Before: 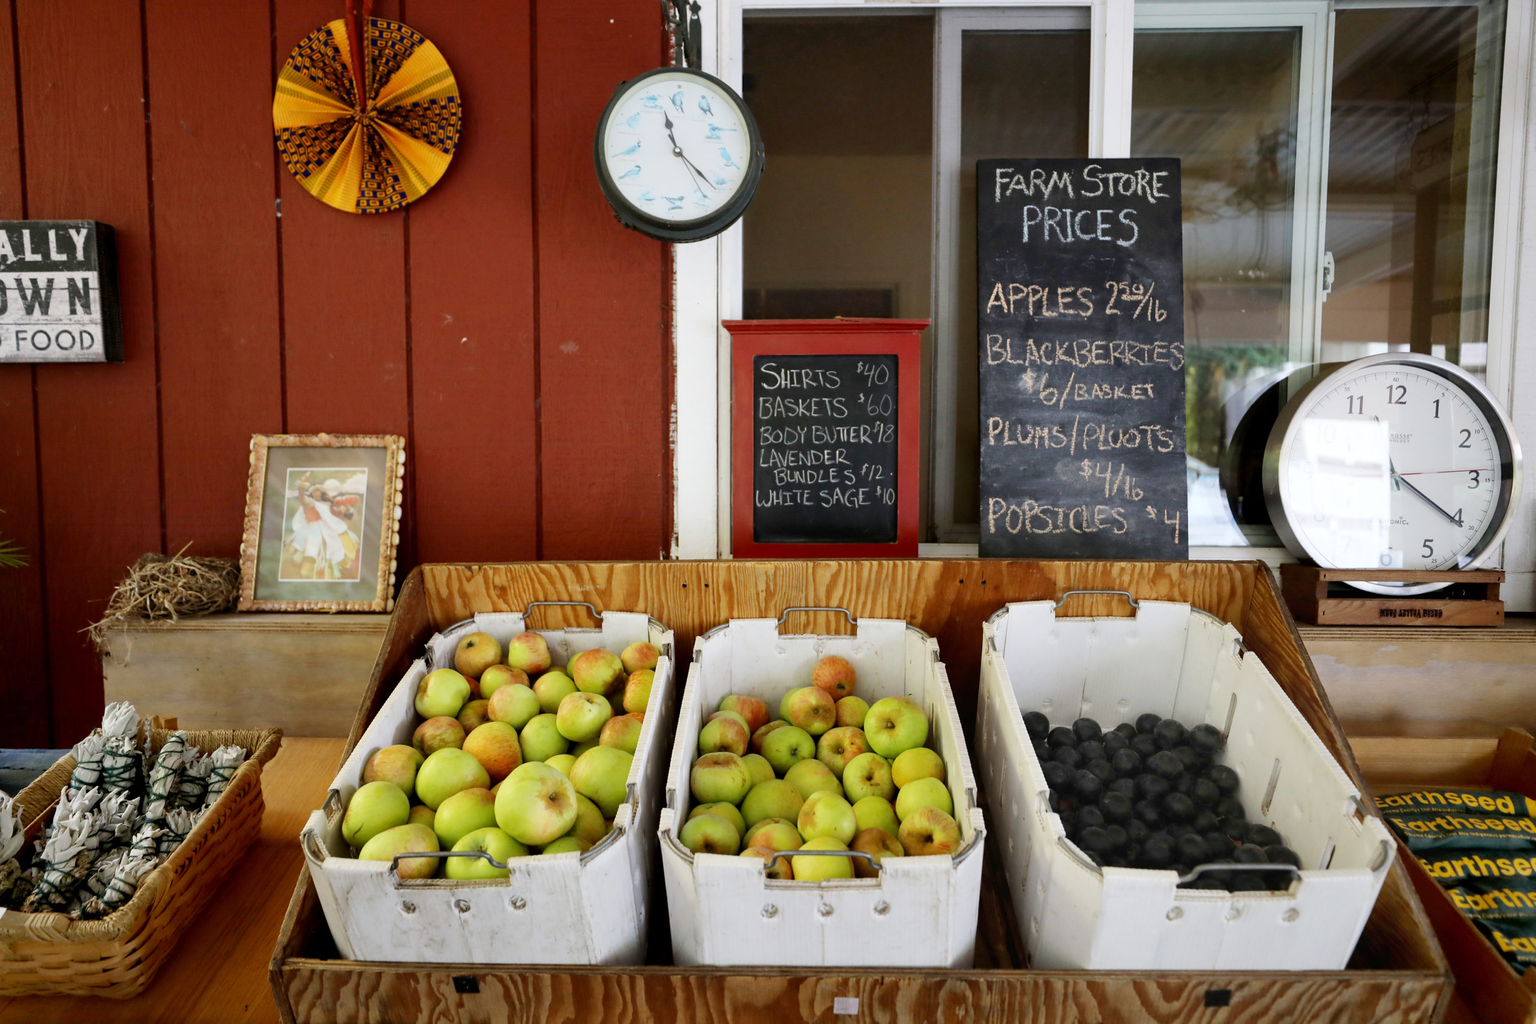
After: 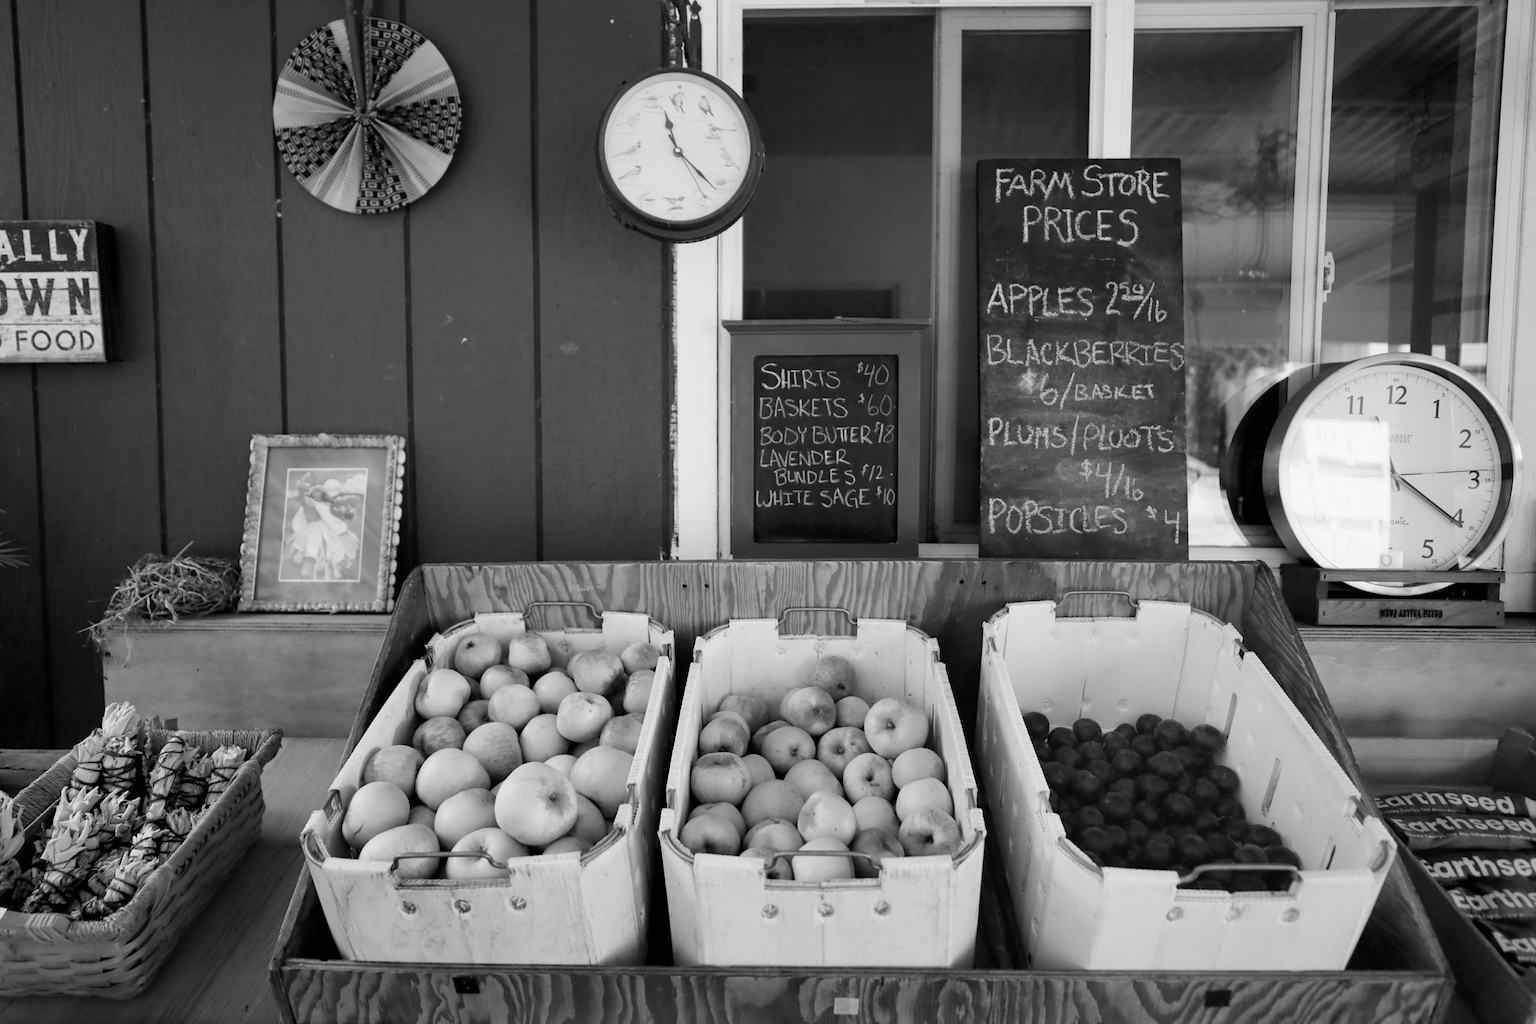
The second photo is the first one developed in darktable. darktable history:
monochrome: a -35.87, b 49.73, size 1.7
color correction: highlights a* 10.32, highlights b* 14.66, shadows a* -9.59, shadows b* -15.02
